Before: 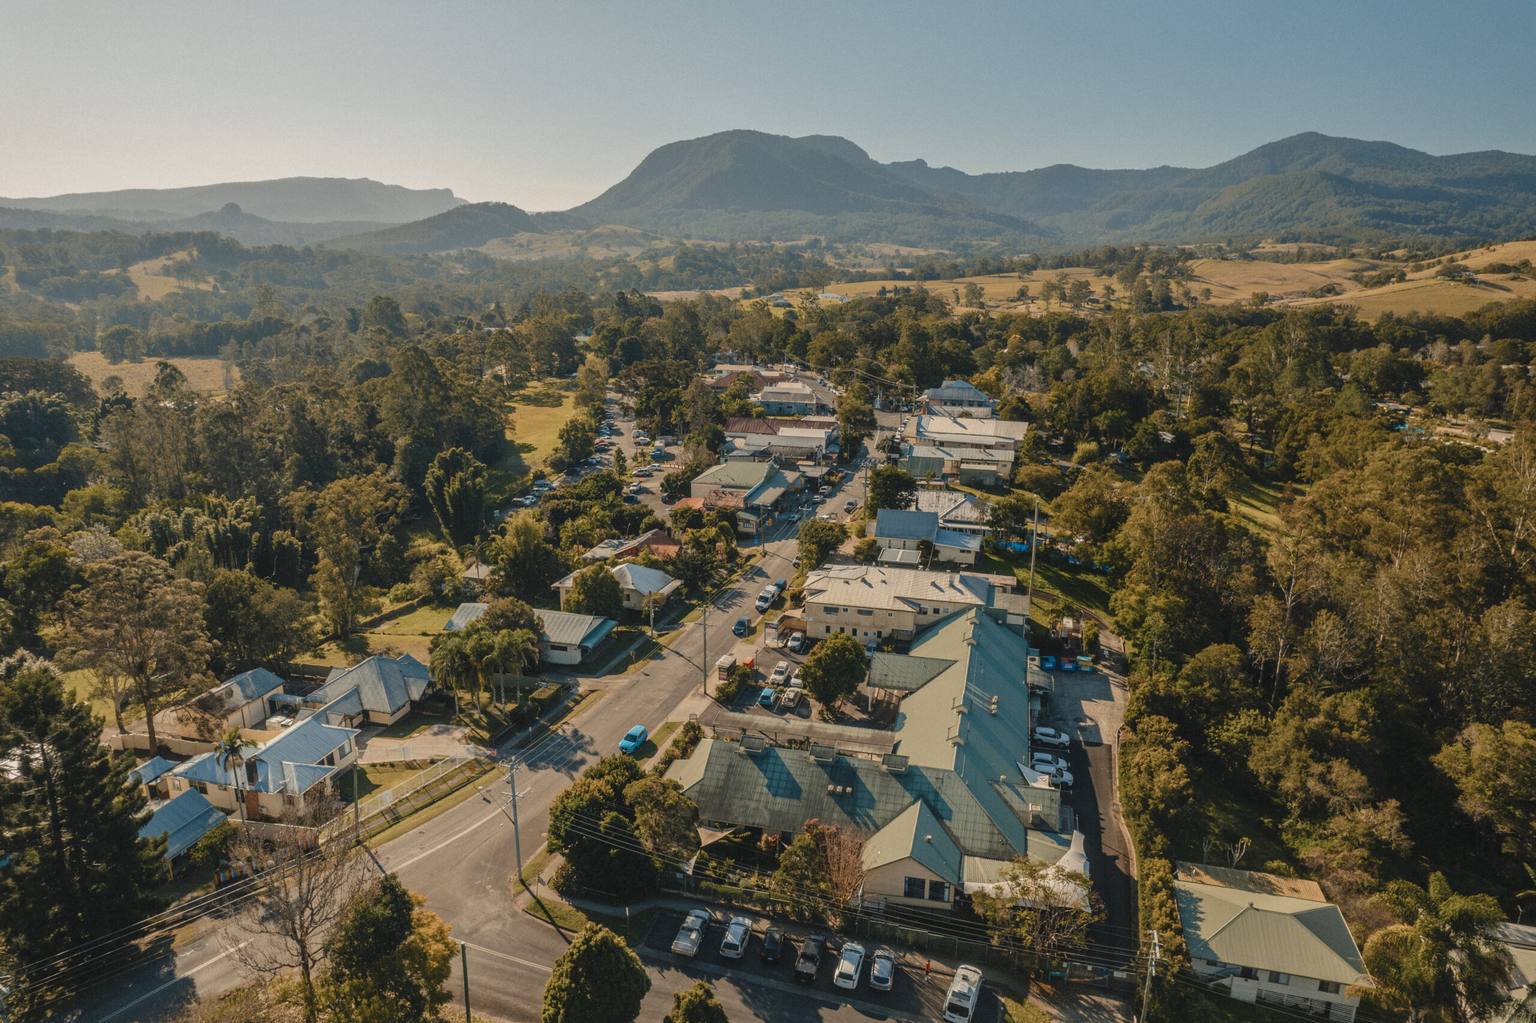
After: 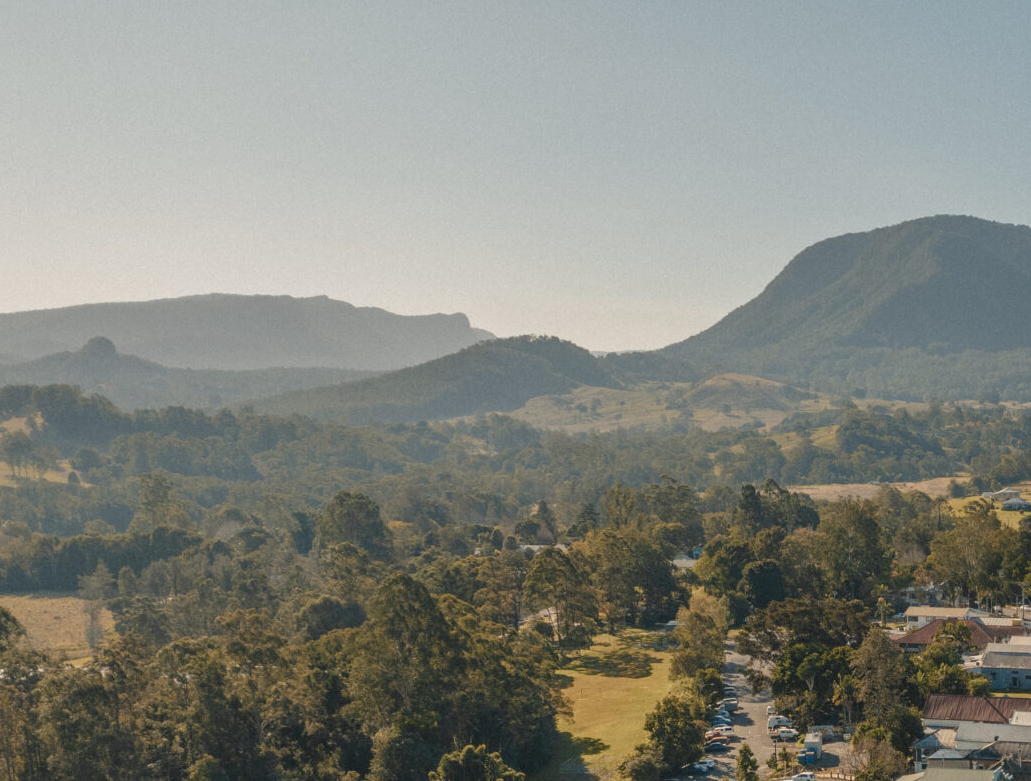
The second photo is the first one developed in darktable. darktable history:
crop and rotate: left 11.173%, top 0.103%, right 48.536%, bottom 54.058%
